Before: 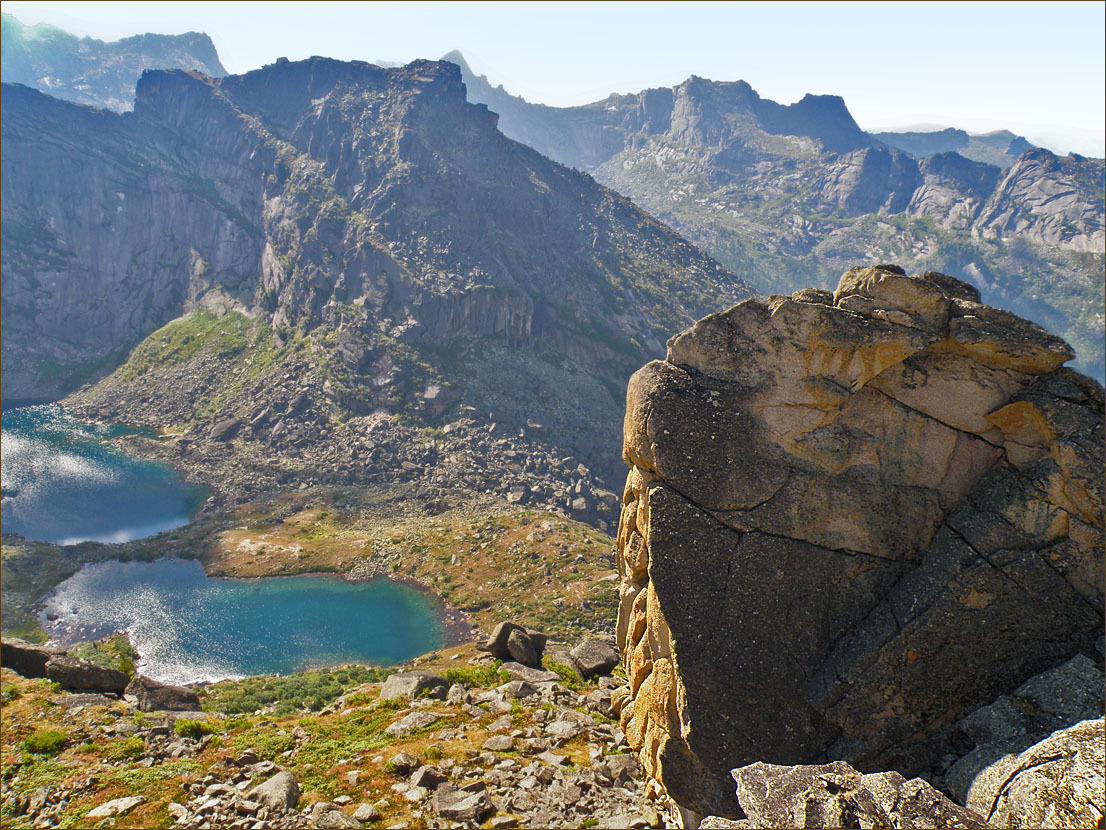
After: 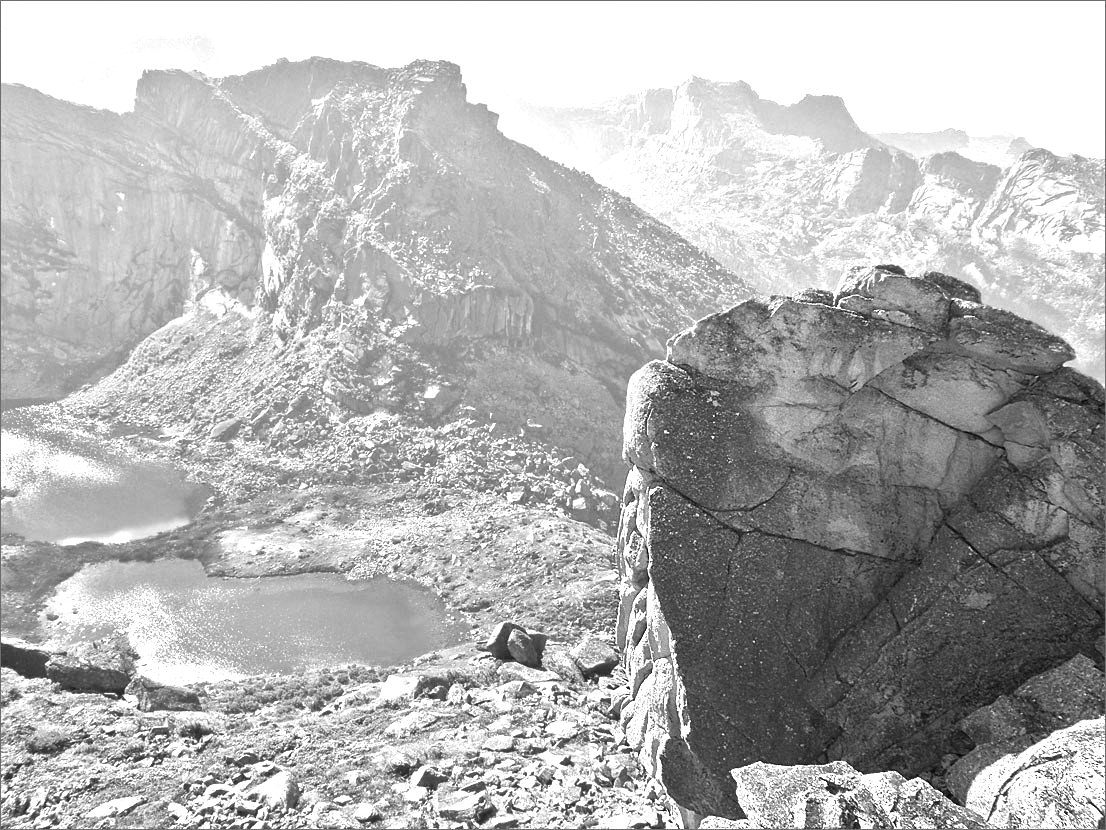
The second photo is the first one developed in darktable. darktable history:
exposure: black level correction 0, exposure 1.694 EV, compensate highlight preservation false
color calibration: output gray [0.22, 0.42, 0.37, 0], illuminant same as pipeline (D50), adaptation XYZ, x 0.346, y 0.358, temperature 5021.43 K
